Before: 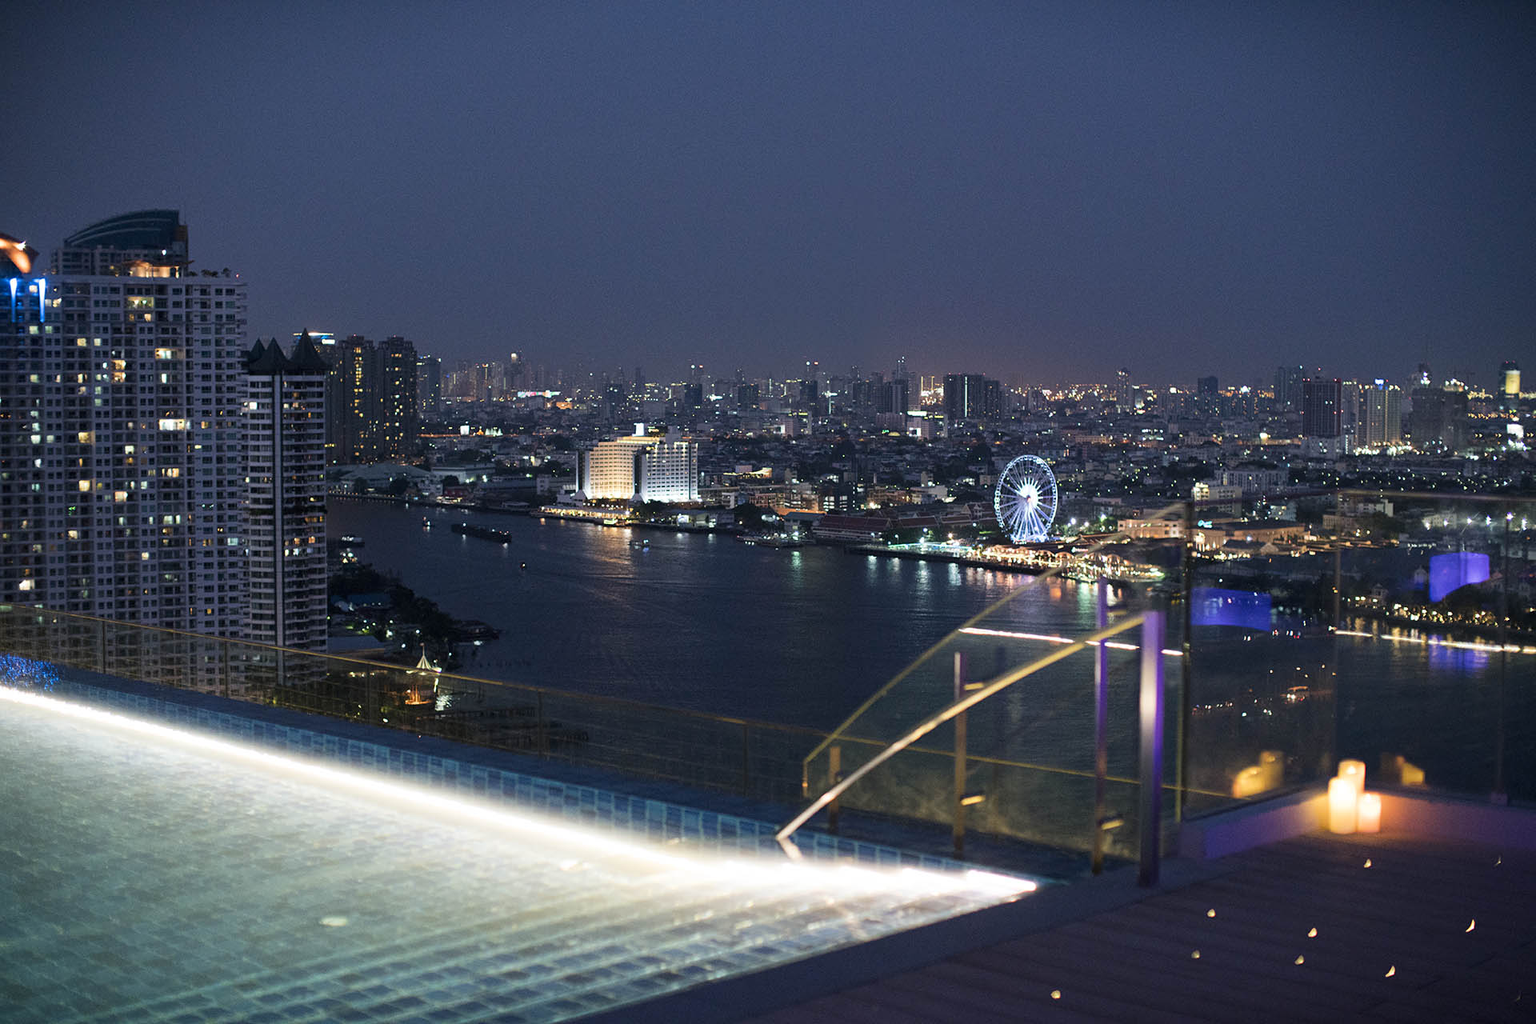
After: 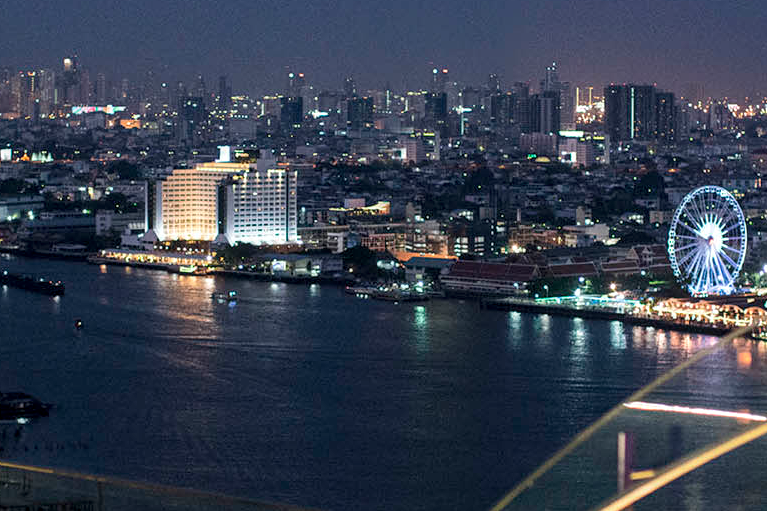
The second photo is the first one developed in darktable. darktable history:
crop: left 30%, top 30%, right 30%, bottom 30%
local contrast: detail 130%
